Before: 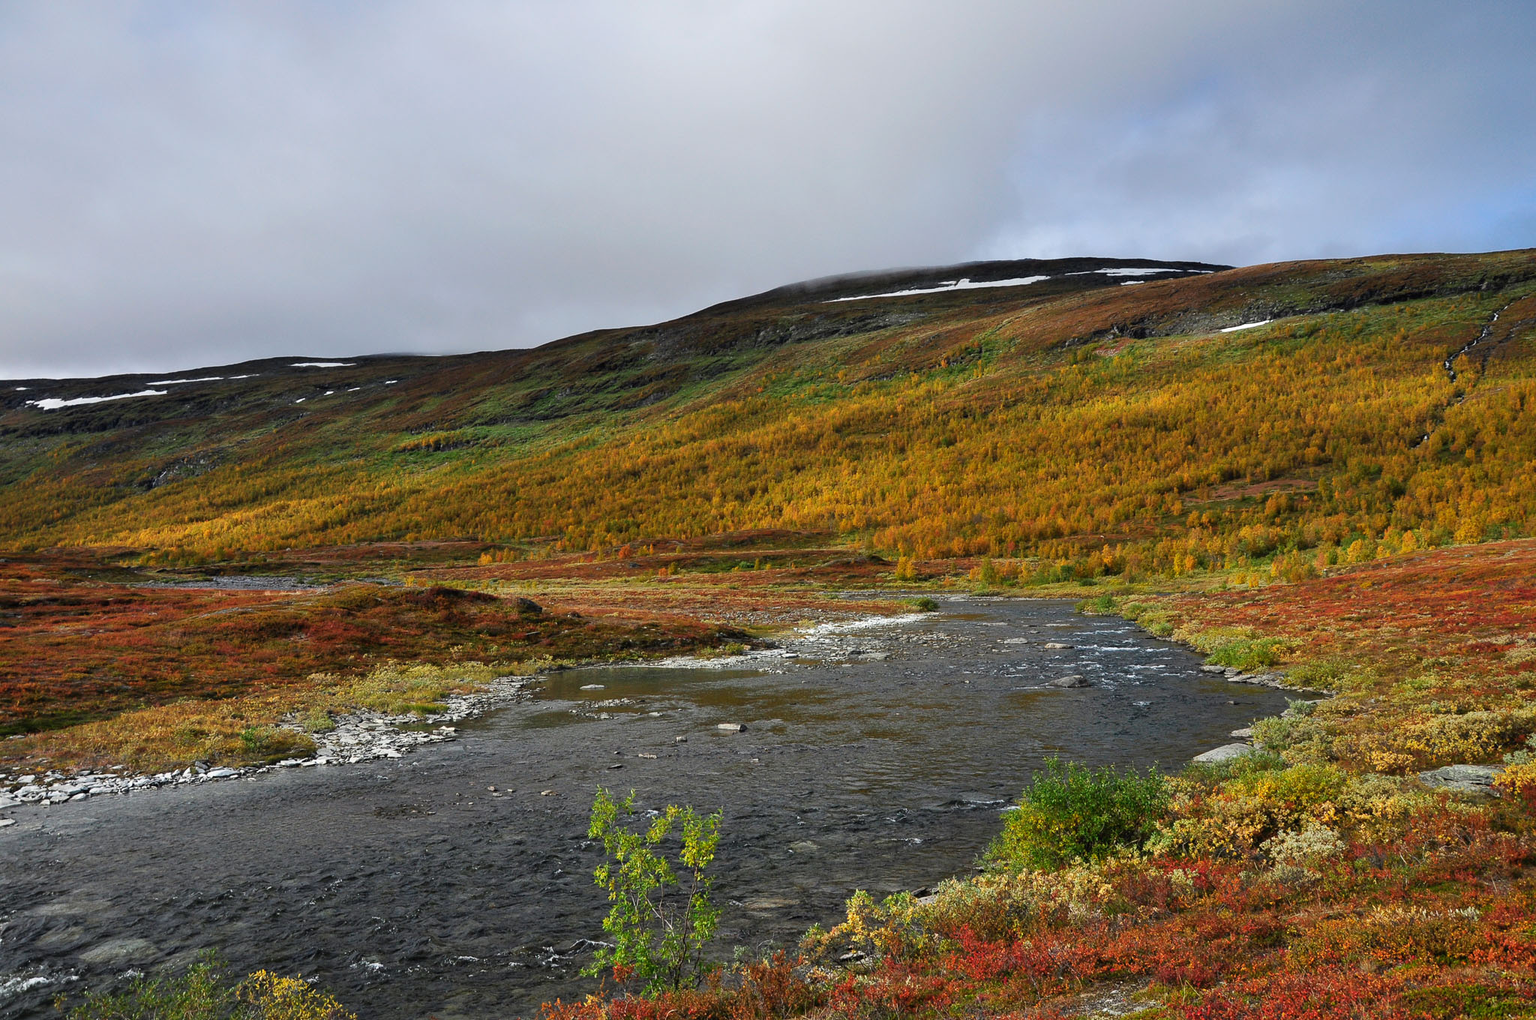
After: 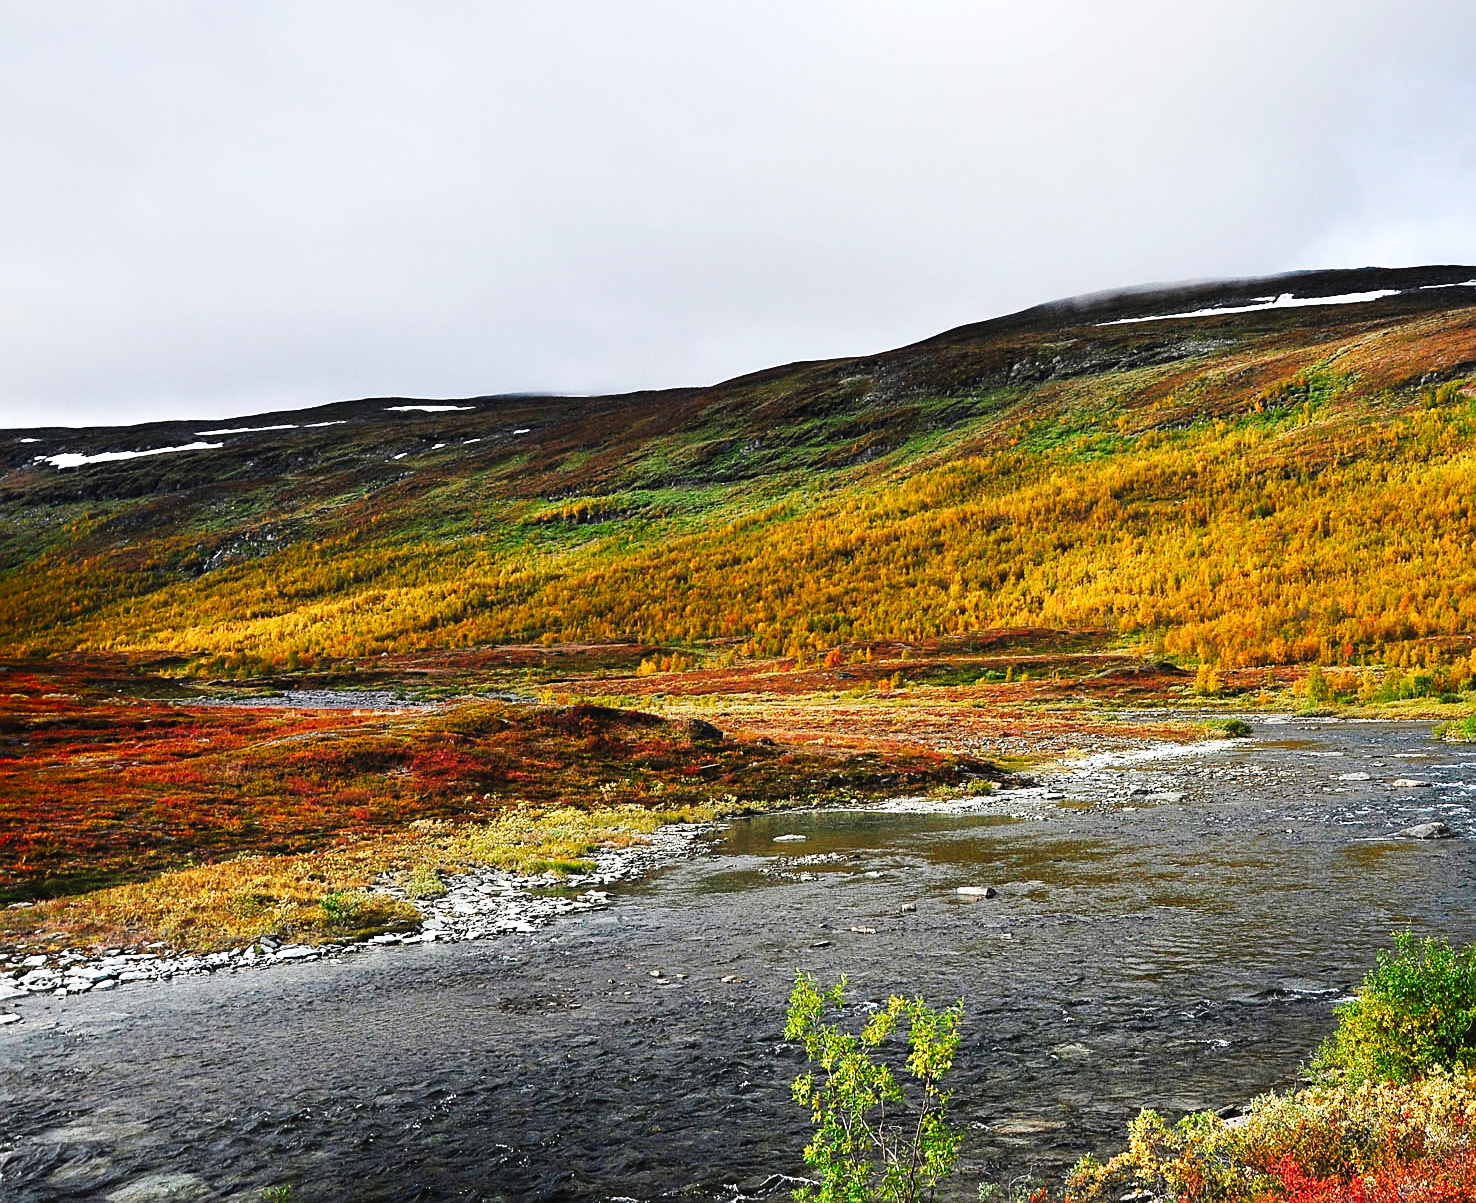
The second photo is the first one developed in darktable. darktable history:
shadows and highlights: shadows -87.39, highlights -36.57, soften with gaussian
tone equalizer: -8 EV -0.439 EV, -7 EV -0.381 EV, -6 EV -0.35 EV, -5 EV -0.215 EV, -3 EV 0.215 EV, -2 EV 0.32 EV, -1 EV 0.366 EV, +0 EV 0.413 EV
tone curve: curves: ch0 [(0, 0.026) (0.184, 0.172) (0.391, 0.468) (0.446, 0.56) (0.605, 0.758) (0.831, 0.931) (0.992, 1)]; ch1 [(0, 0) (0.437, 0.447) (0.501, 0.502) (0.538, 0.539) (0.574, 0.589) (0.617, 0.64) (0.699, 0.749) (0.859, 0.919) (1, 1)]; ch2 [(0, 0) (0.33, 0.301) (0.421, 0.443) (0.447, 0.482) (0.499, 0.509) (0.538, 0.564) (0.585, 0.615) (0.664, 0.664) (1, 1)], preserve colors none
sharpen: on, module defaults
crop: top 5.75%, right 27.9%, bottom 5.767%
